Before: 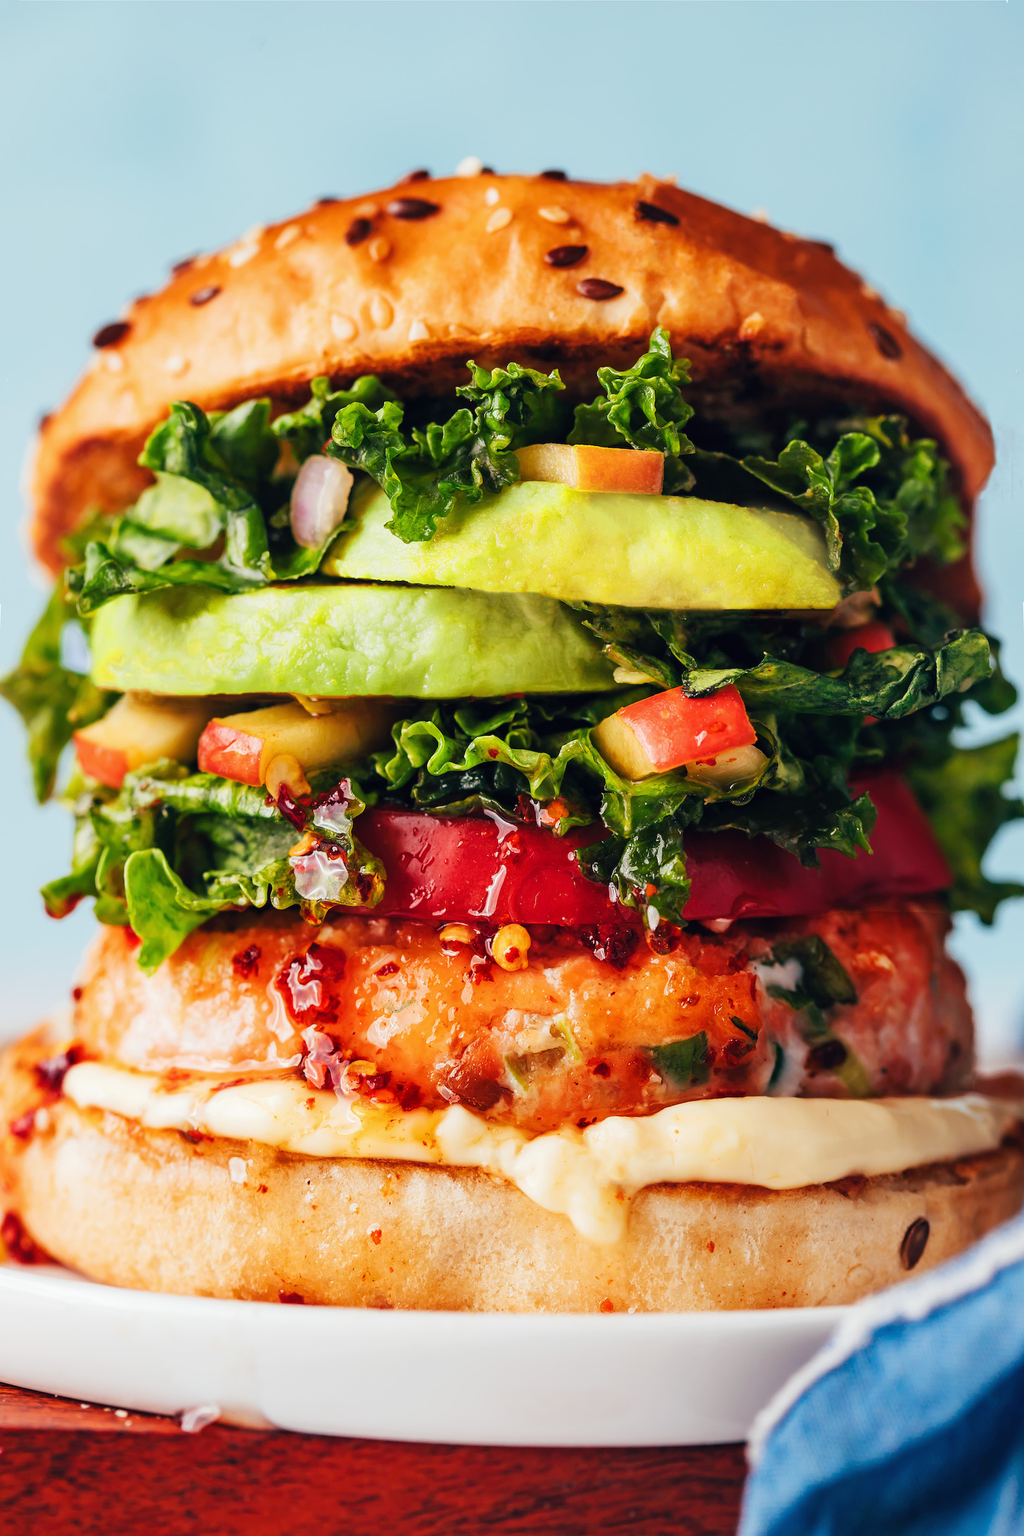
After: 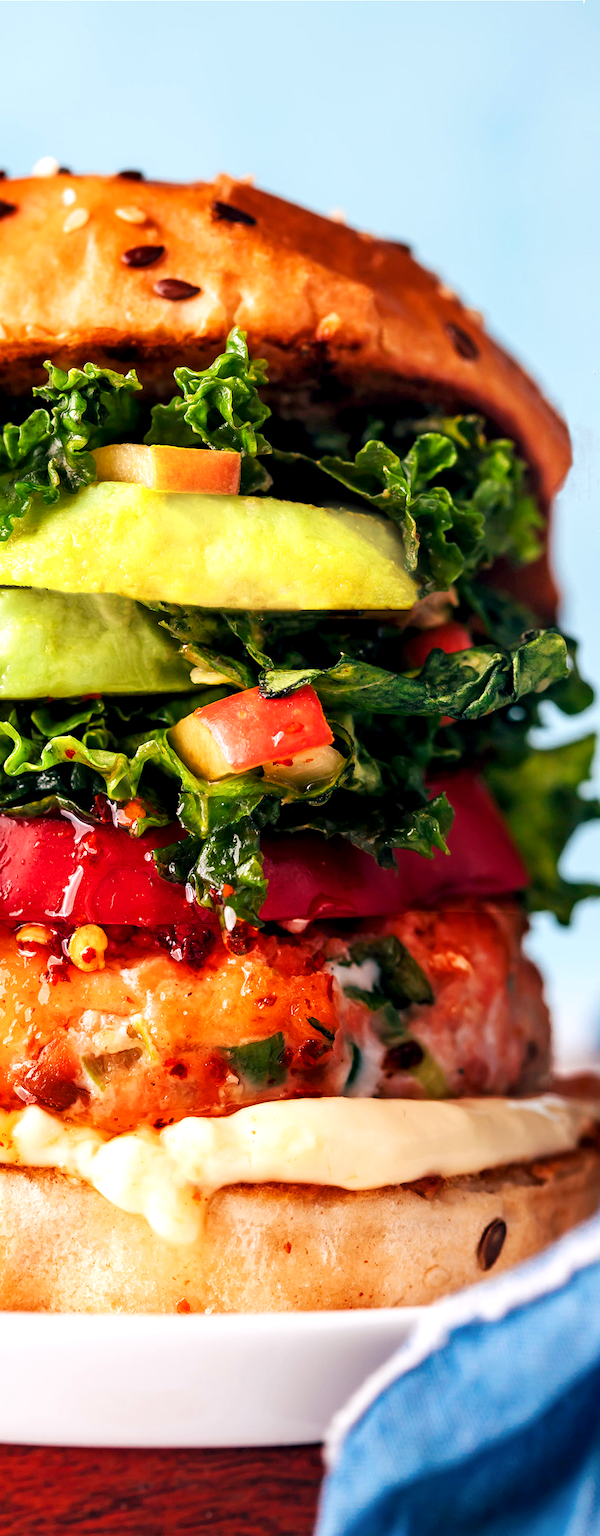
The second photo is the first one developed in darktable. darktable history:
color correction: highlights a* 3.12, highlights b* -1.55, shadows a* -0.101, shadows b* 2.52, saturation 0.98
crop: left 41.402%
exposure: black level correction 0.005, exposure 0.417 EV, compensate highlight preservation false
